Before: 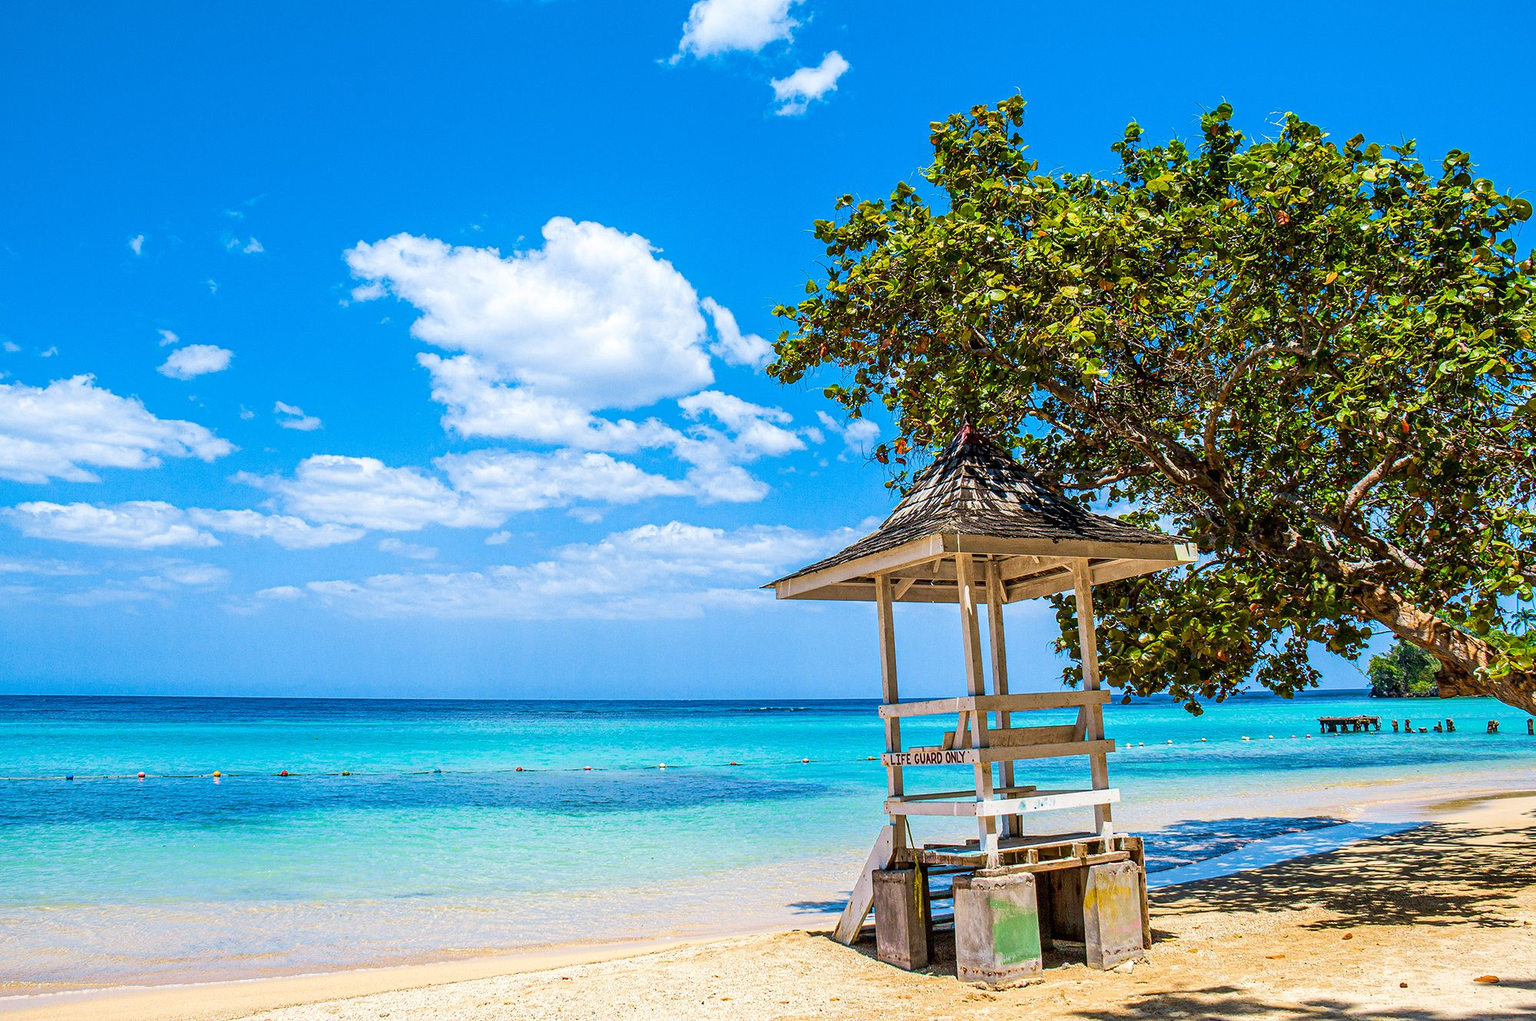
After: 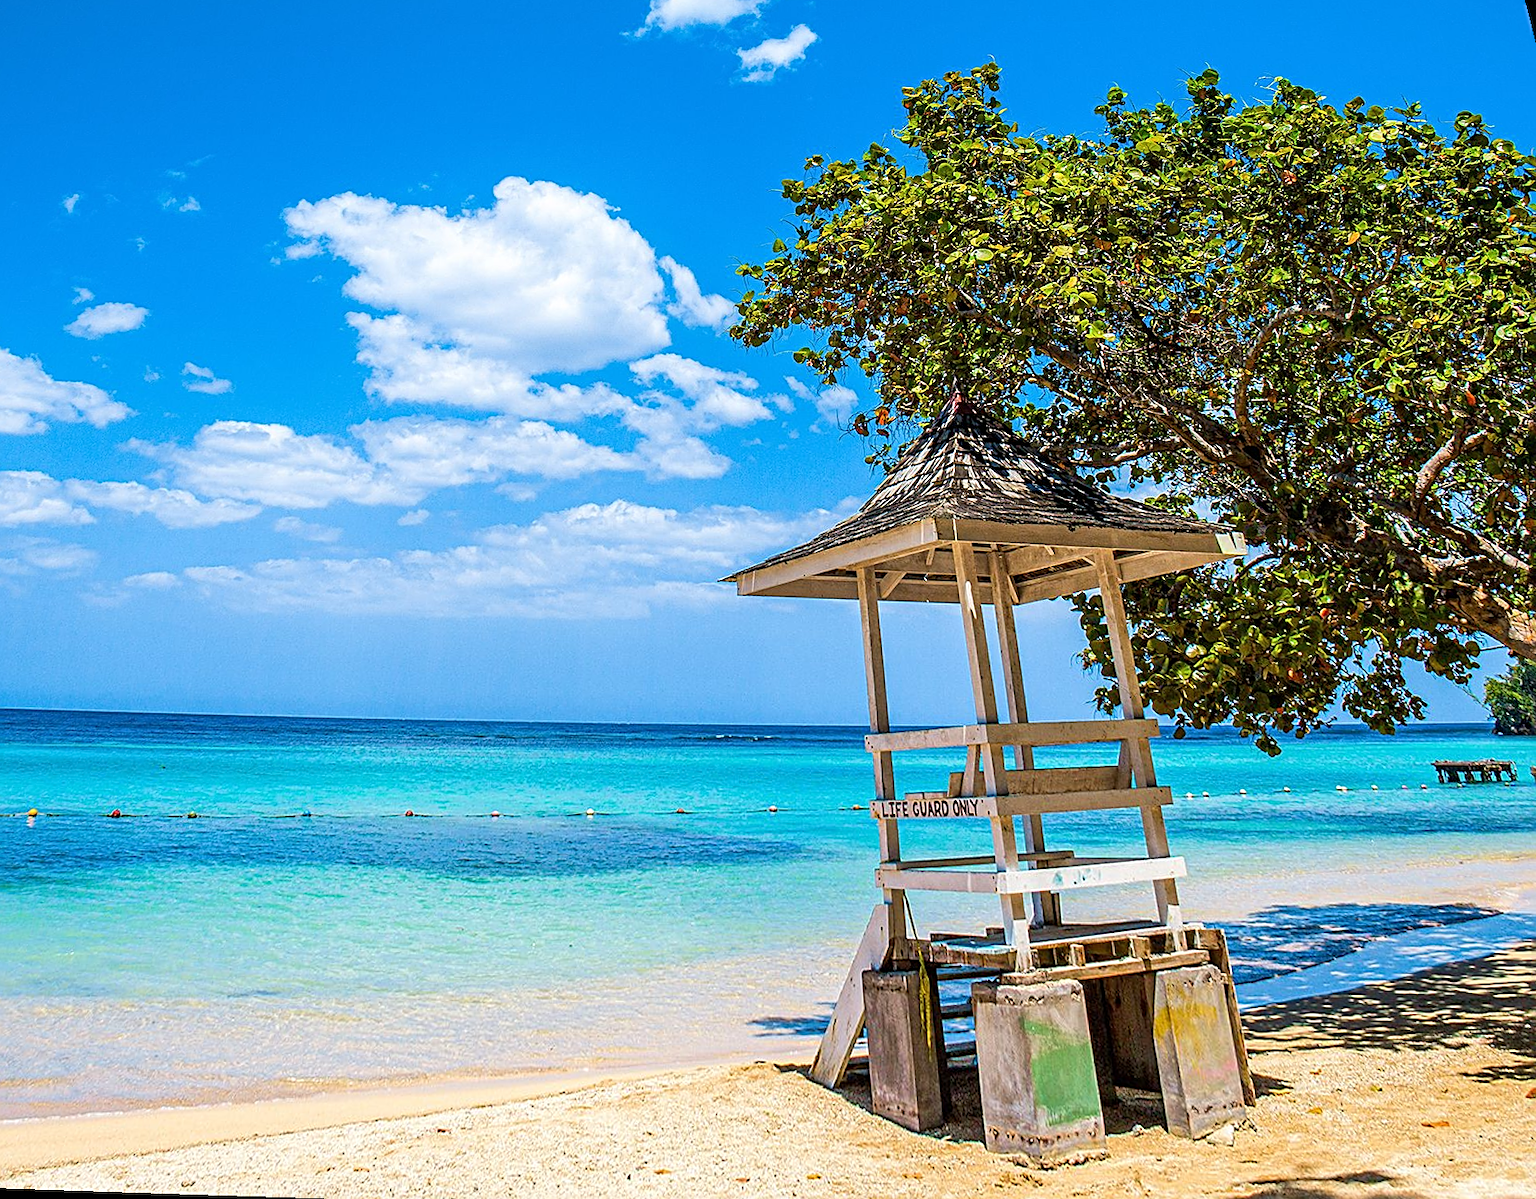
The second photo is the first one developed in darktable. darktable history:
rotate and perspective: rotation 0.72°, lens shift (vertical) -0.352, lens shift (horizontal) -0.051, crop left 0.152, crop right 0.859, crop top 0.019, crop bottom 0.964
sharpen: on, module defaults
